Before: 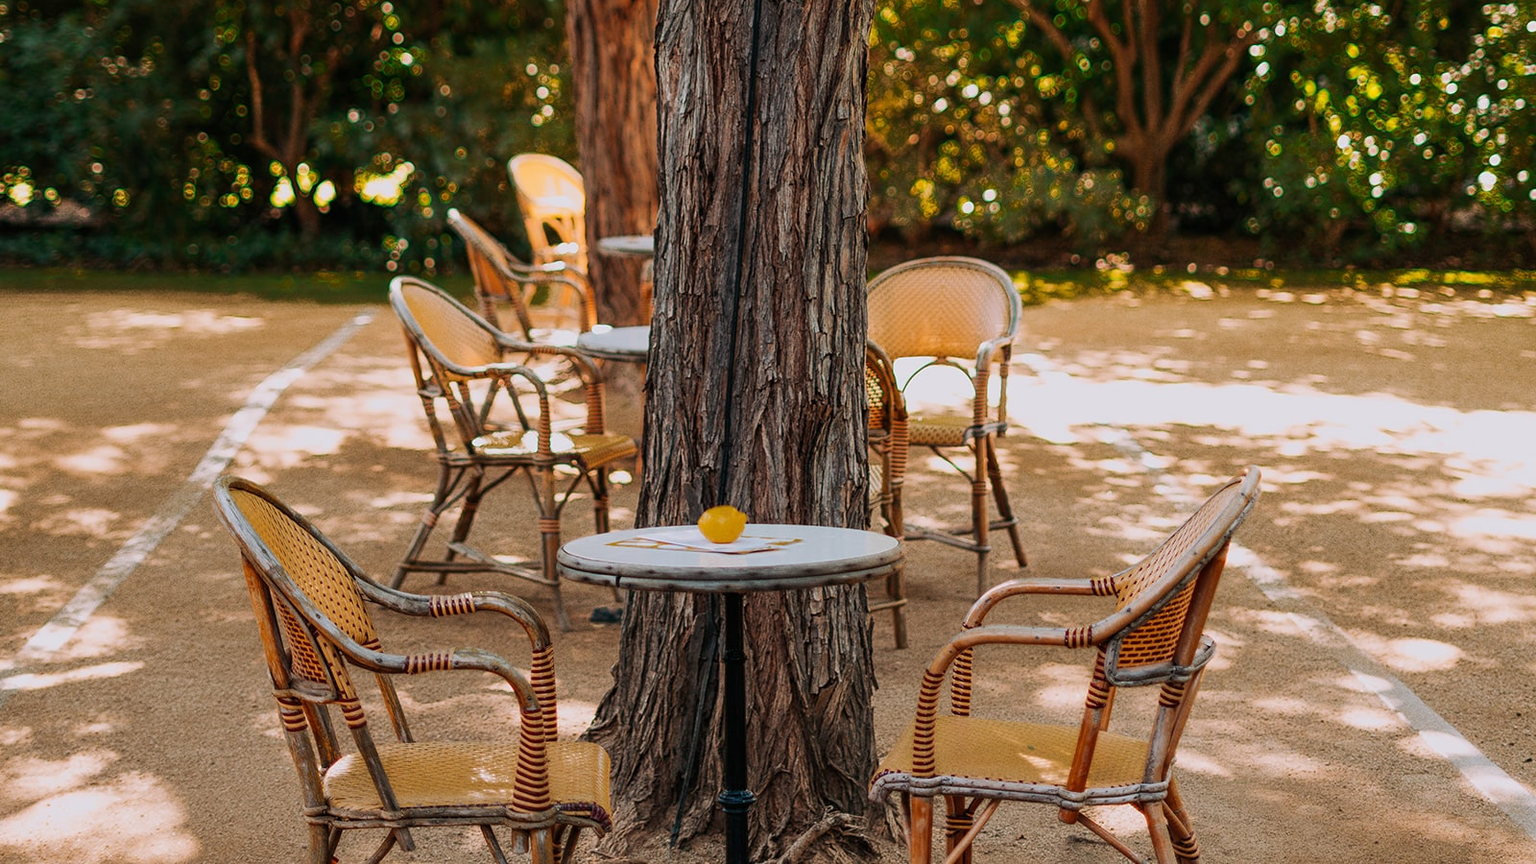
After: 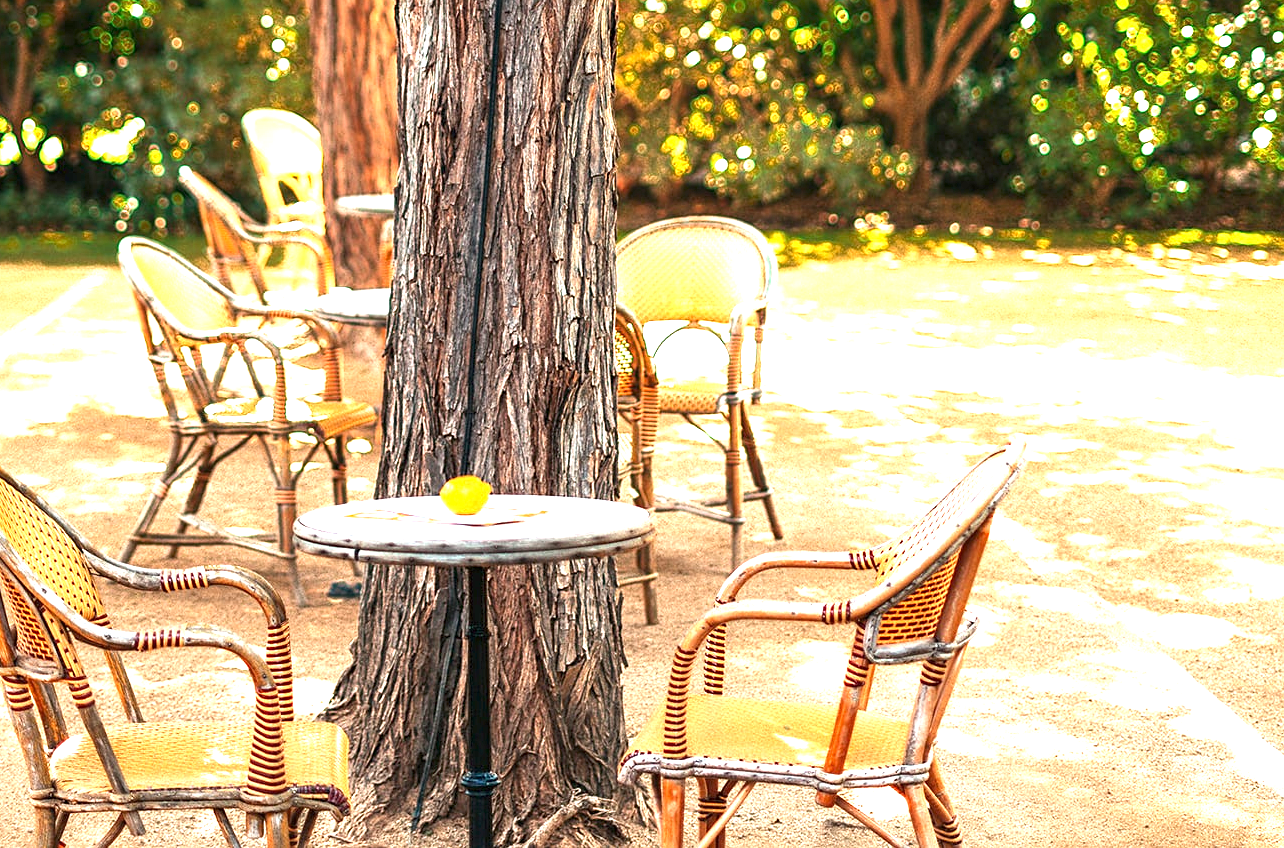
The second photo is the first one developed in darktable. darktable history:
exposure: exposure 2 EV, compensate exposure bias true, compensate highlight preservation false
sharpen: amount 0.2
crop and rotate: left 17.959%, top 5.771%, right 1.742%
